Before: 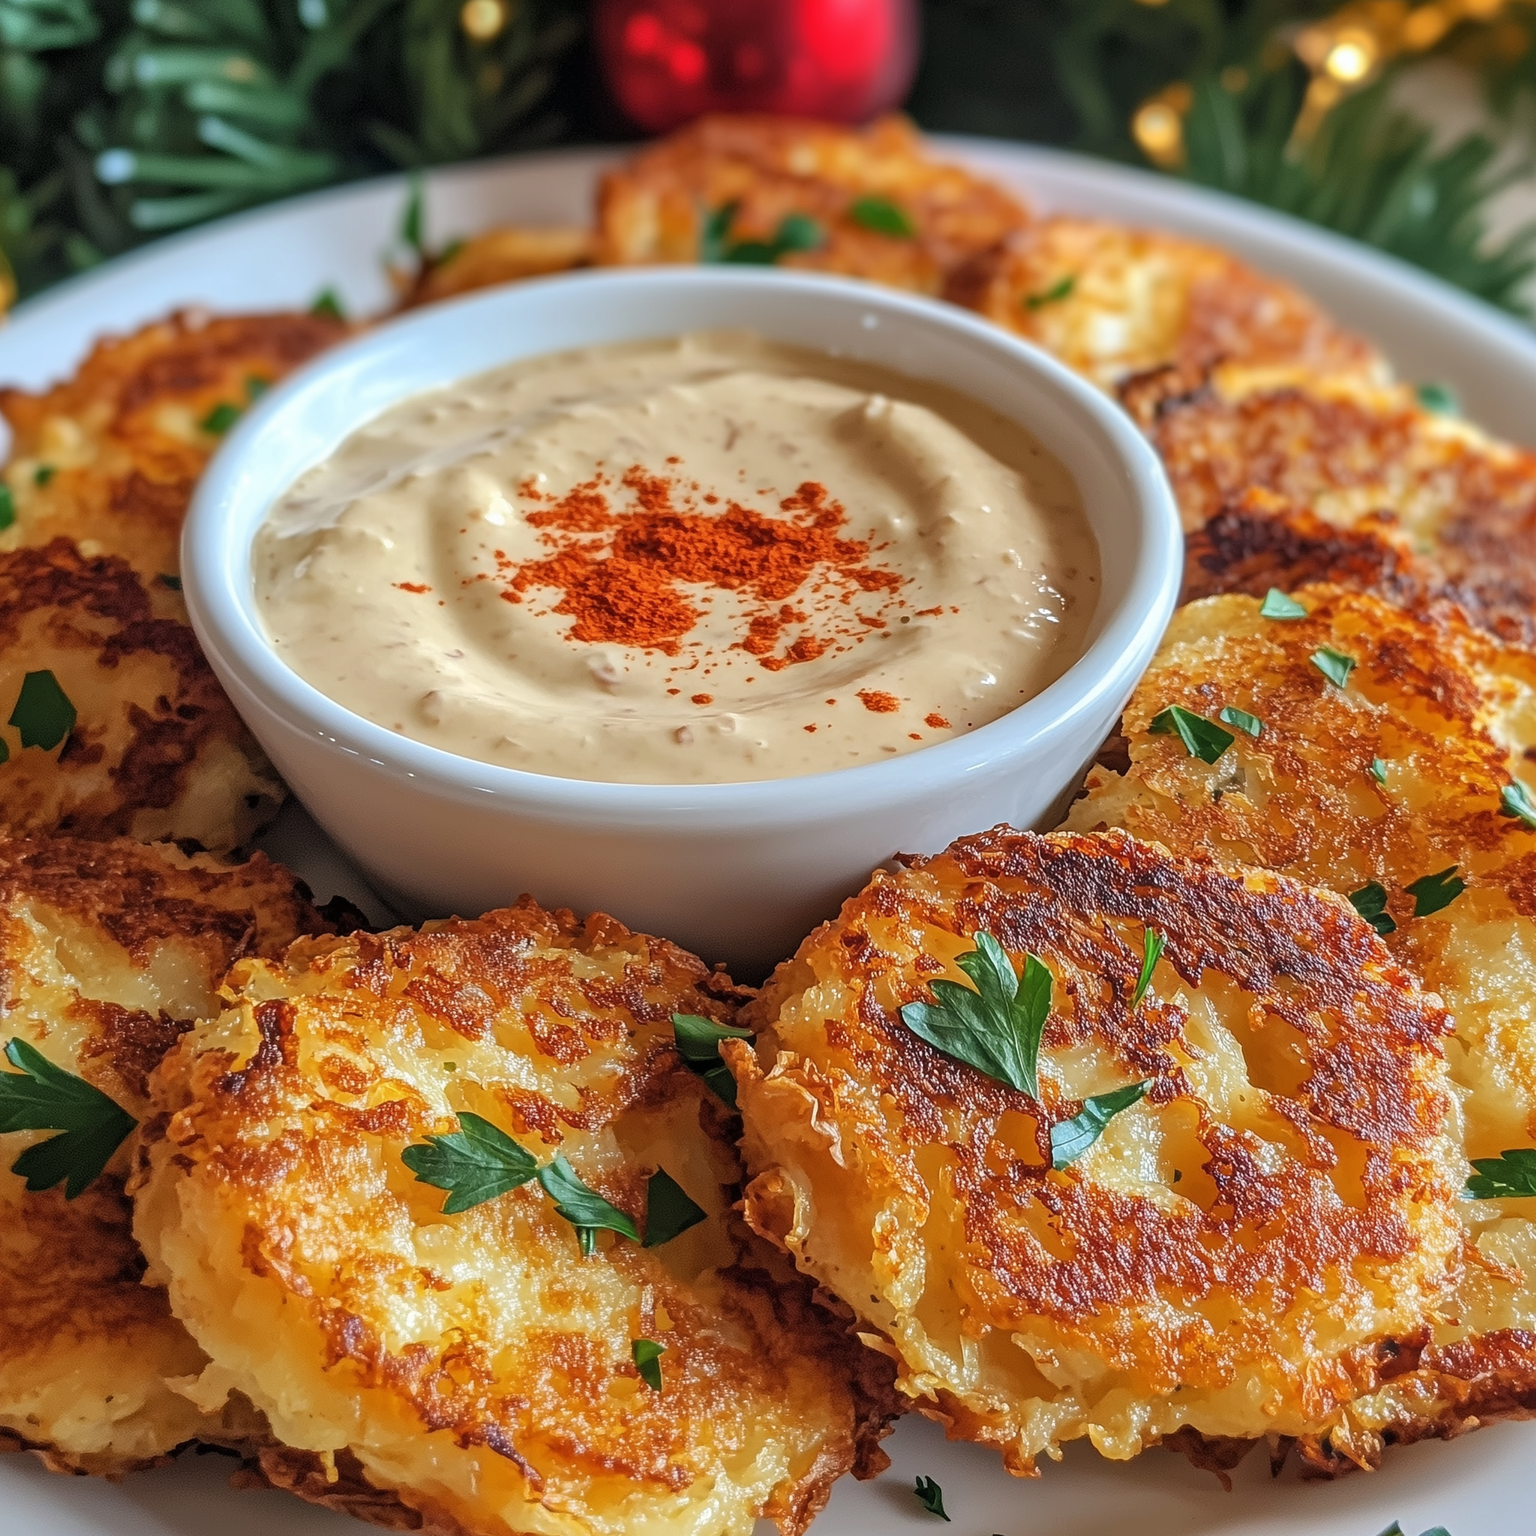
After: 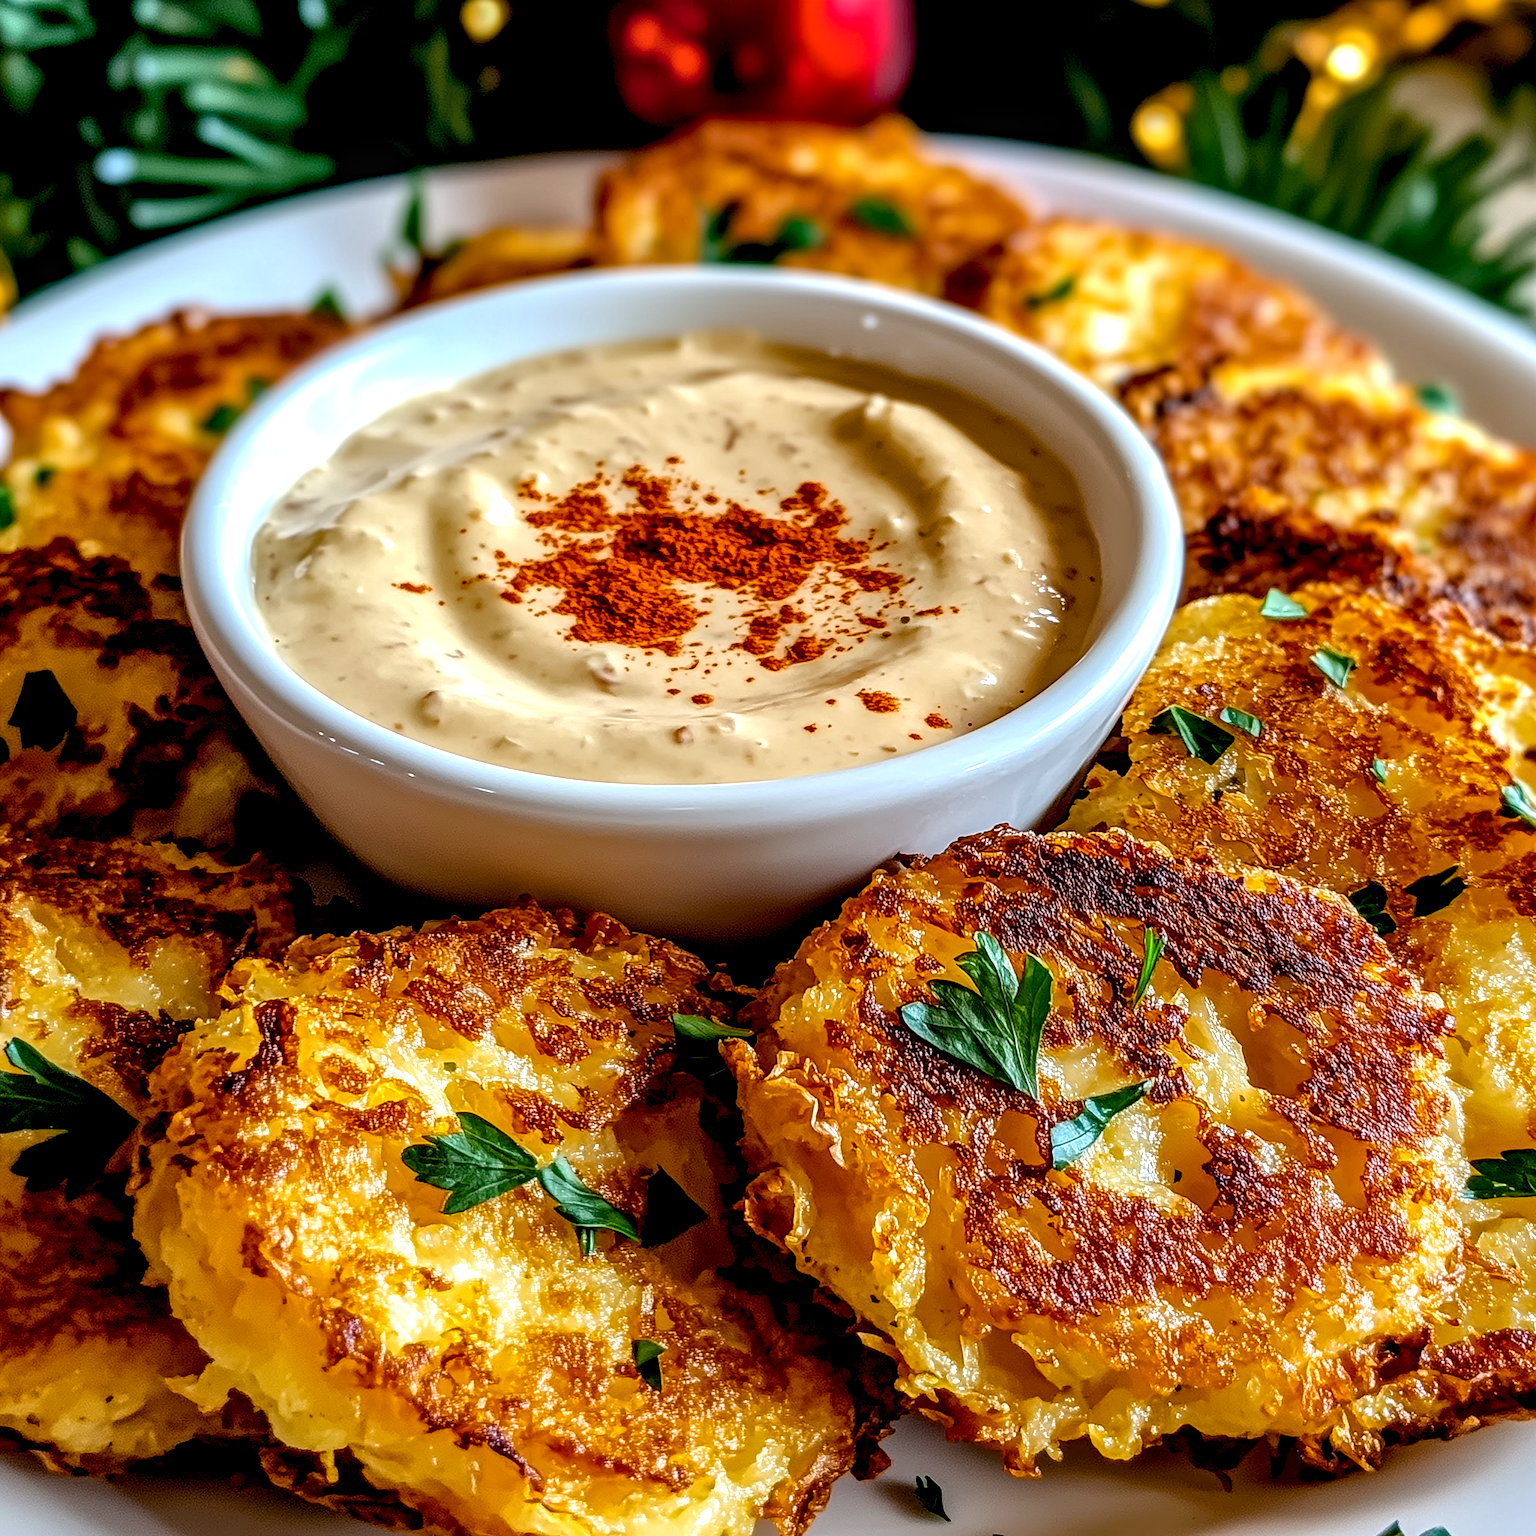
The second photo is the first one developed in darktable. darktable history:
local contrast: detail 160%
contrast brightness saturation: contrast -0.08, brightness -0.04, saturation -0.11
exposure: black level correction 0.031, exposure 0.304 EV, compensate highlight preservation false
color balance rgb: perceptual saturation grading › global saturation 20%, global vibrance 20%
